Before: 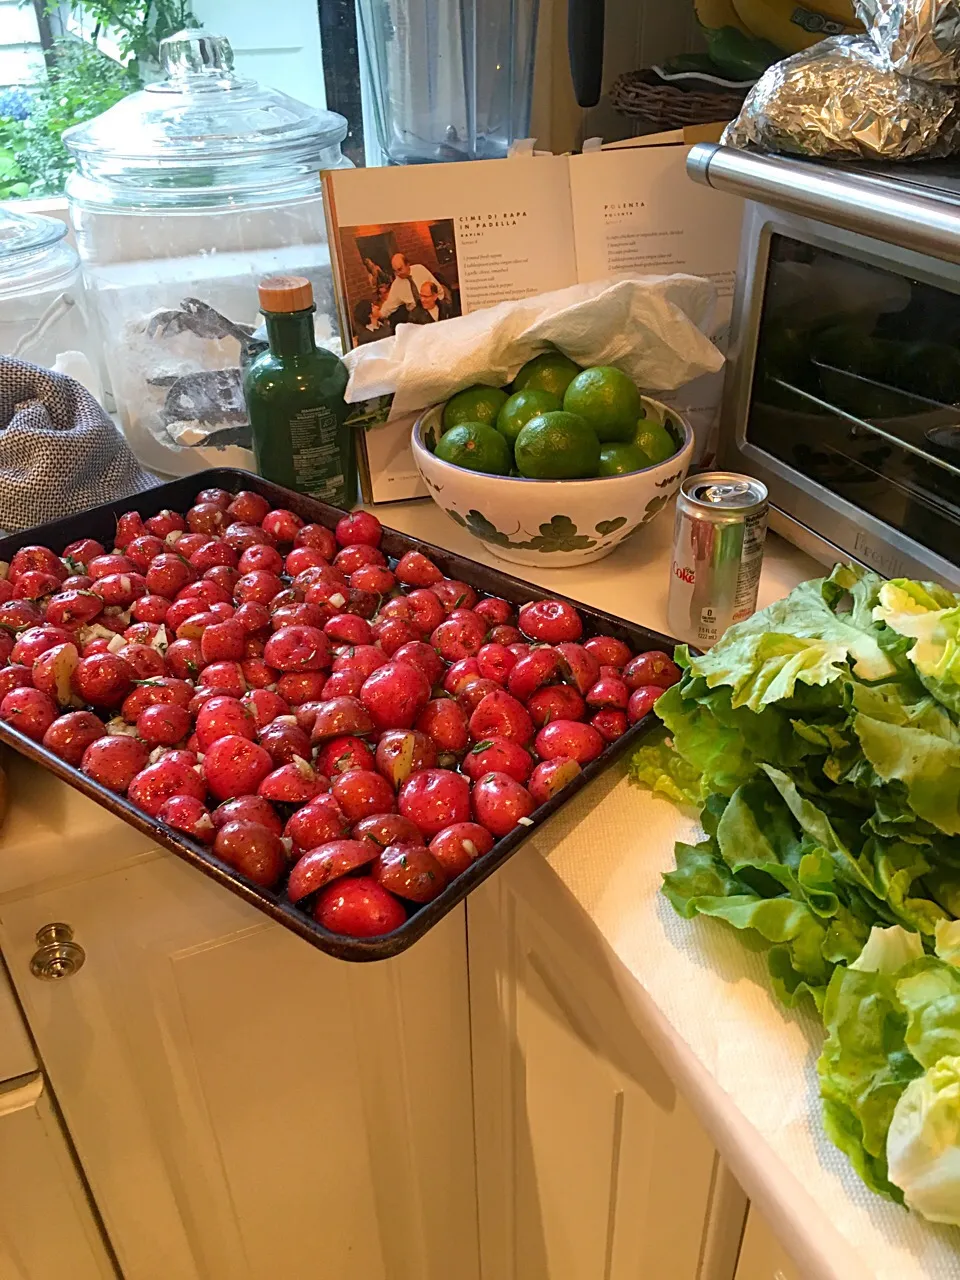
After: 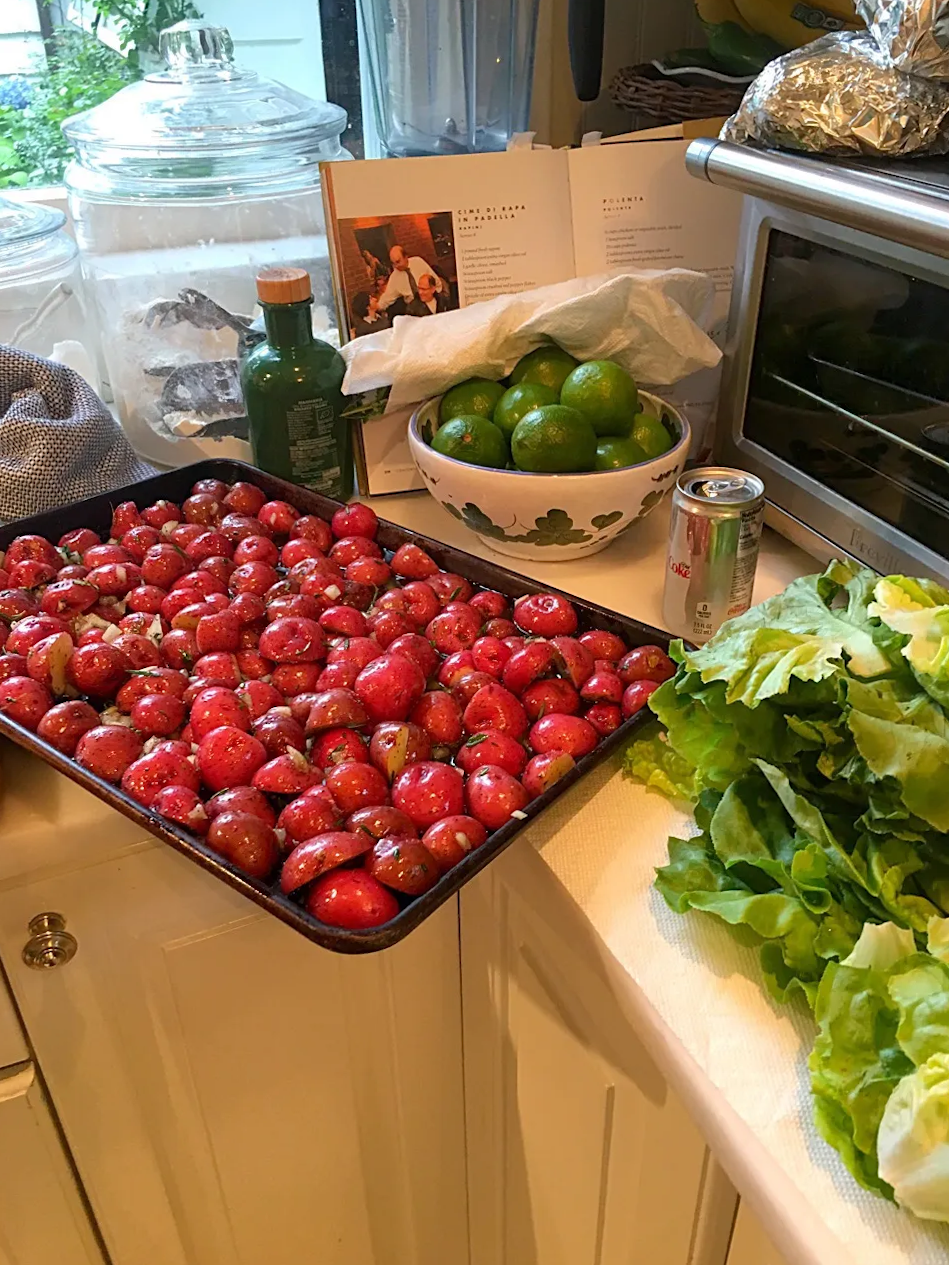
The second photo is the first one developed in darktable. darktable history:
crop and rotate: angle -0.49°
